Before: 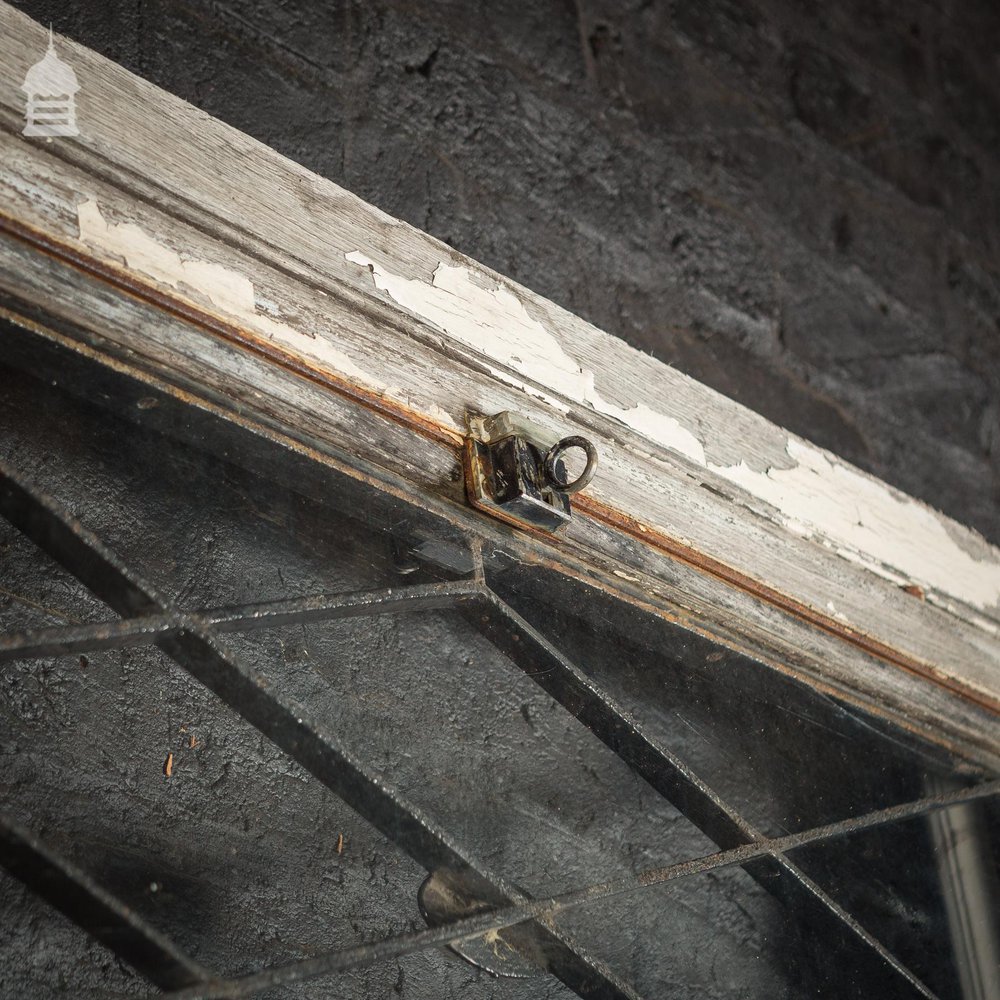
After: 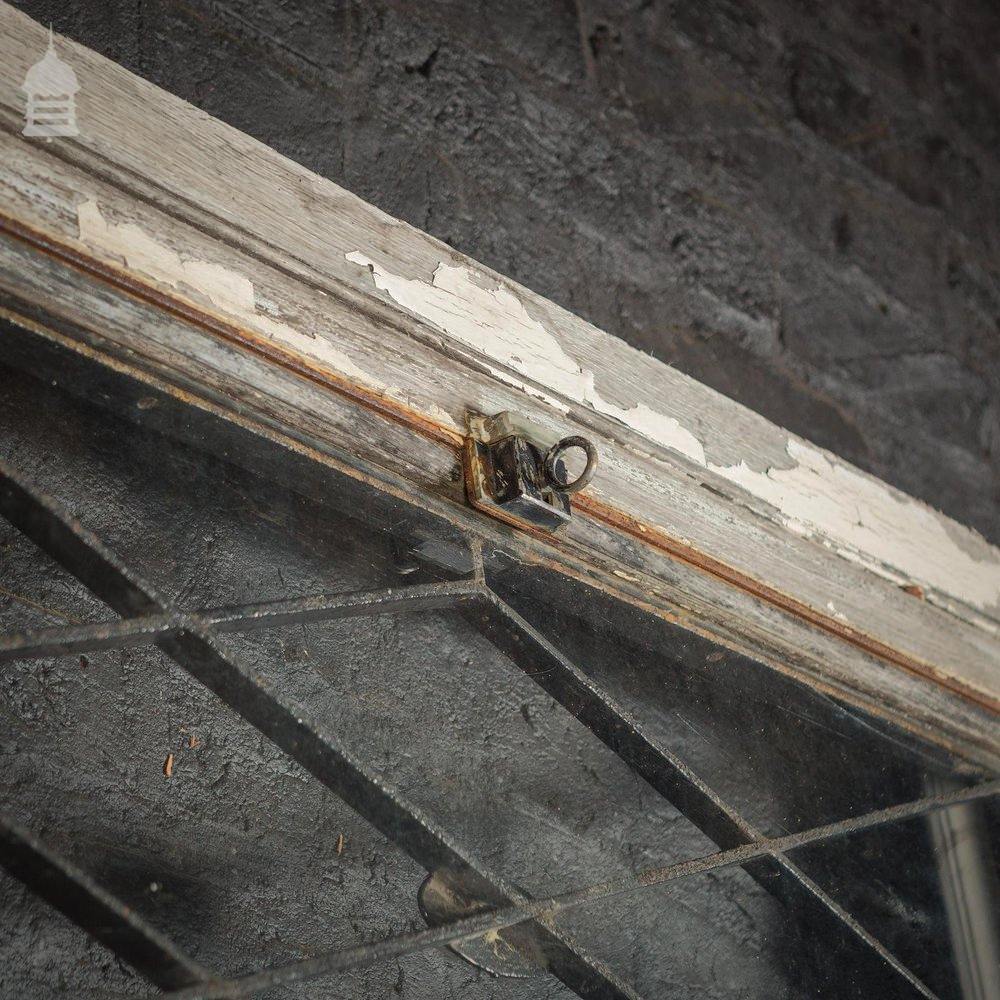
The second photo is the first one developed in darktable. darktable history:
shadows and highlights: shadows 39.27, highlights -59.83
